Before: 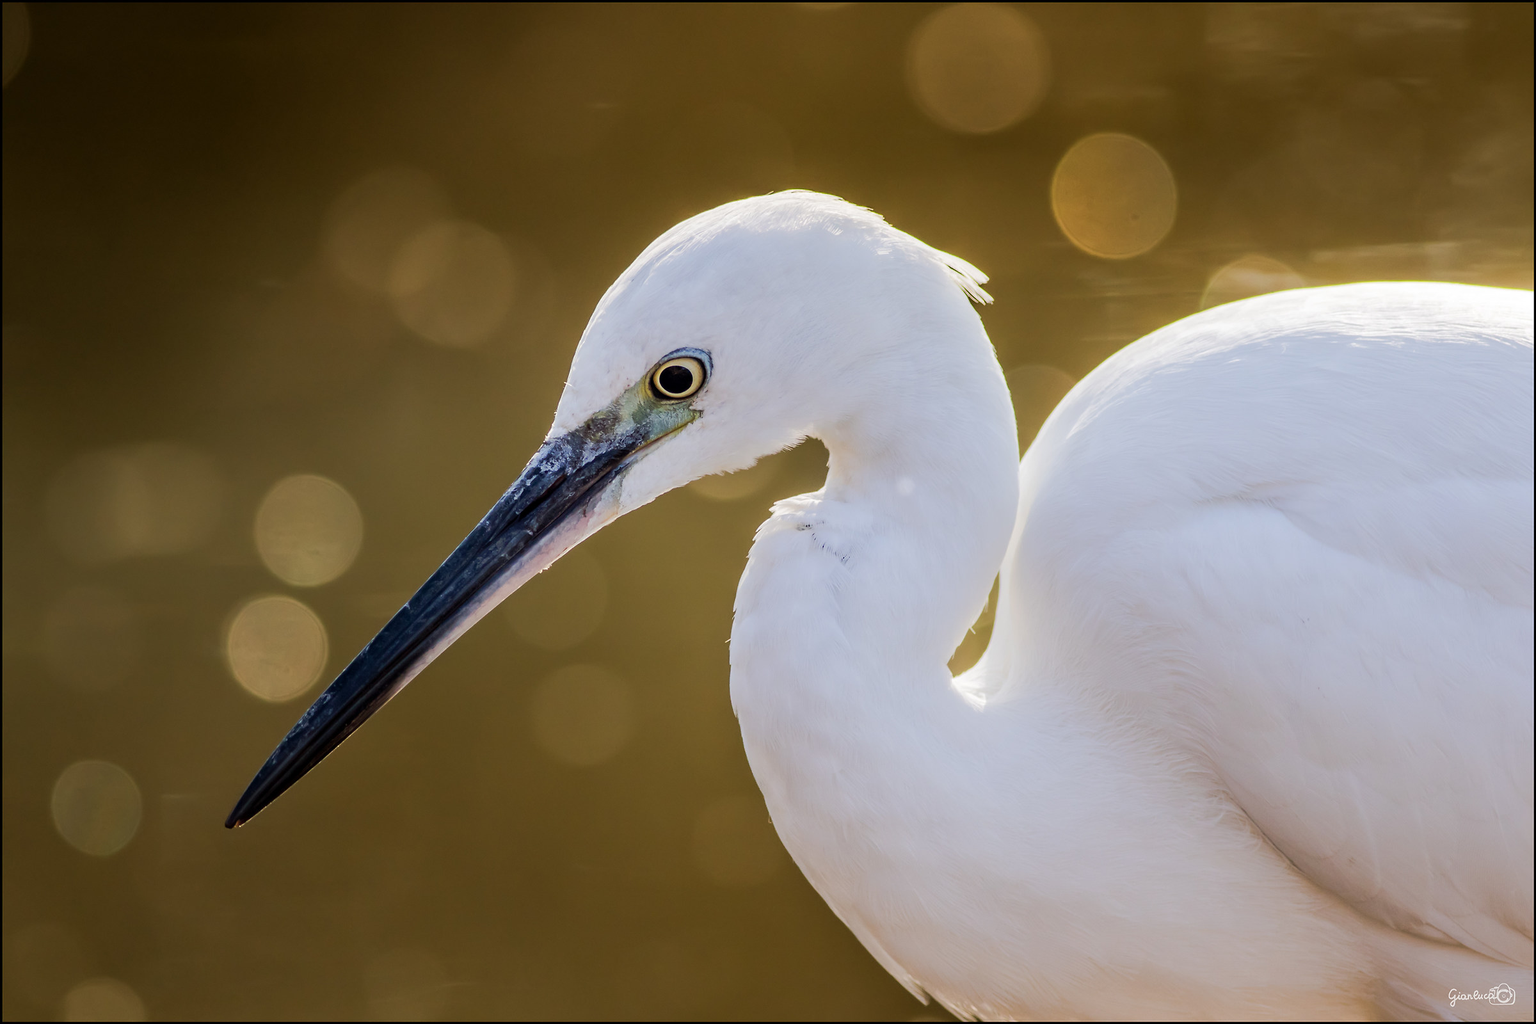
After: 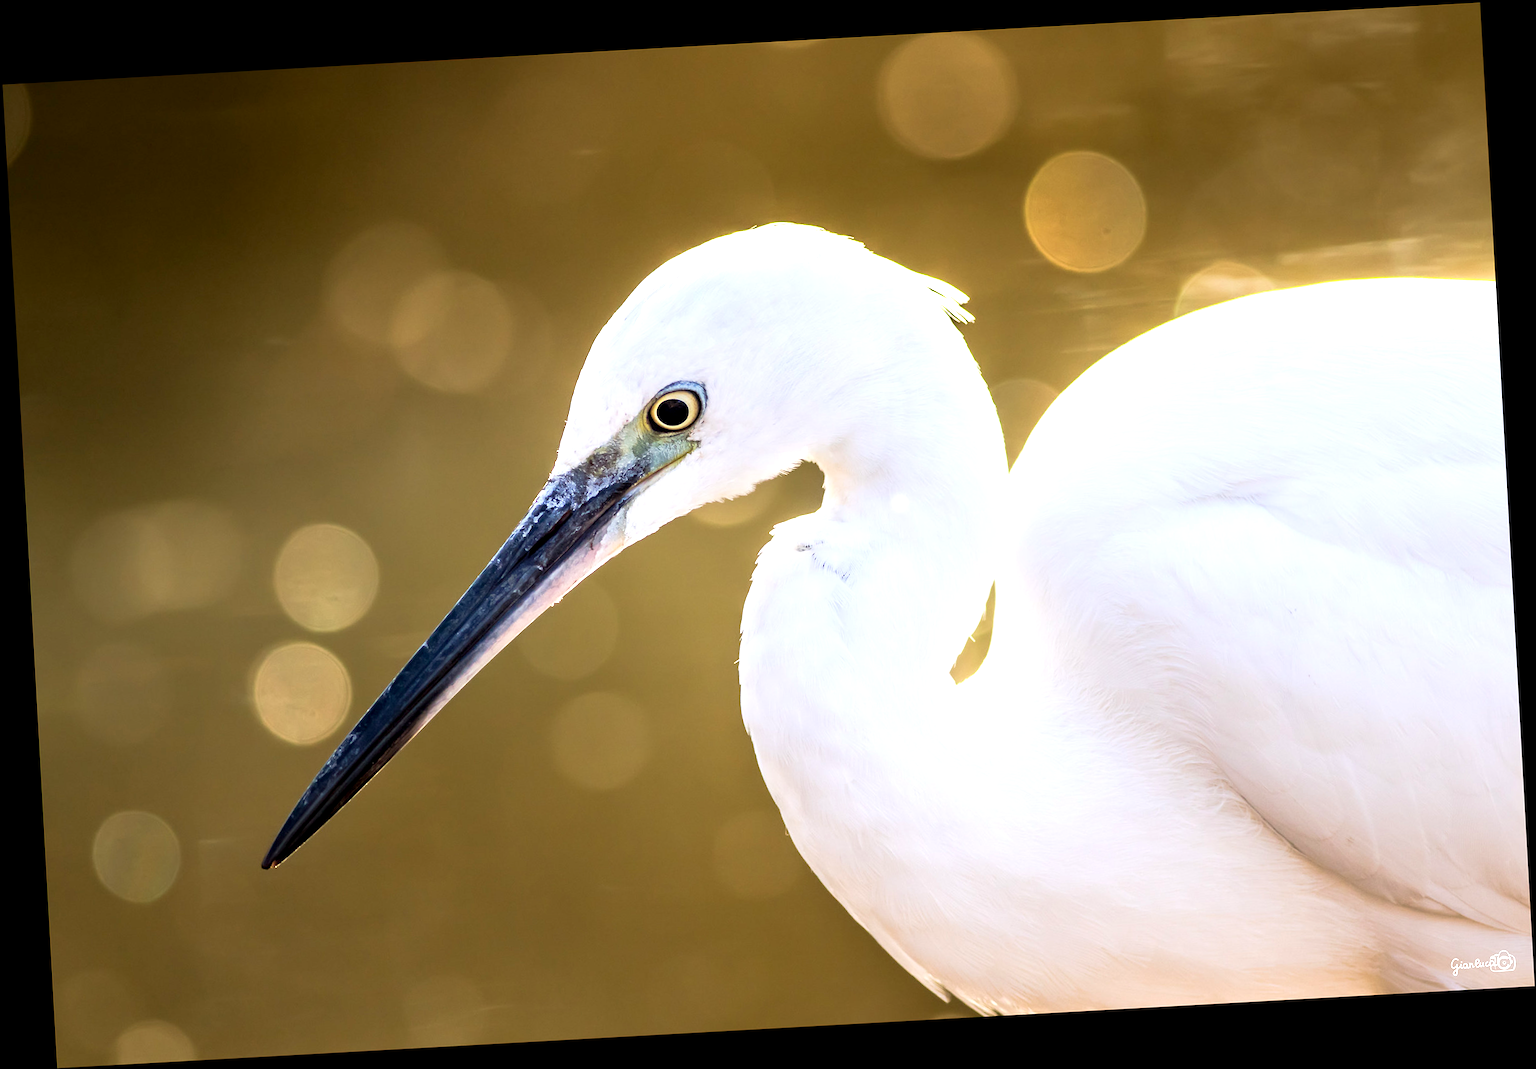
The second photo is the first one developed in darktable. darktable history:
exposure: black level correction 0.001, exposure 1 EV, compensate highlight preservation false
color balance: output saturation 98.5%
rotate and perspective: rotation -3.18°, automatic cropping off
tone equalizer: on, module defaults
